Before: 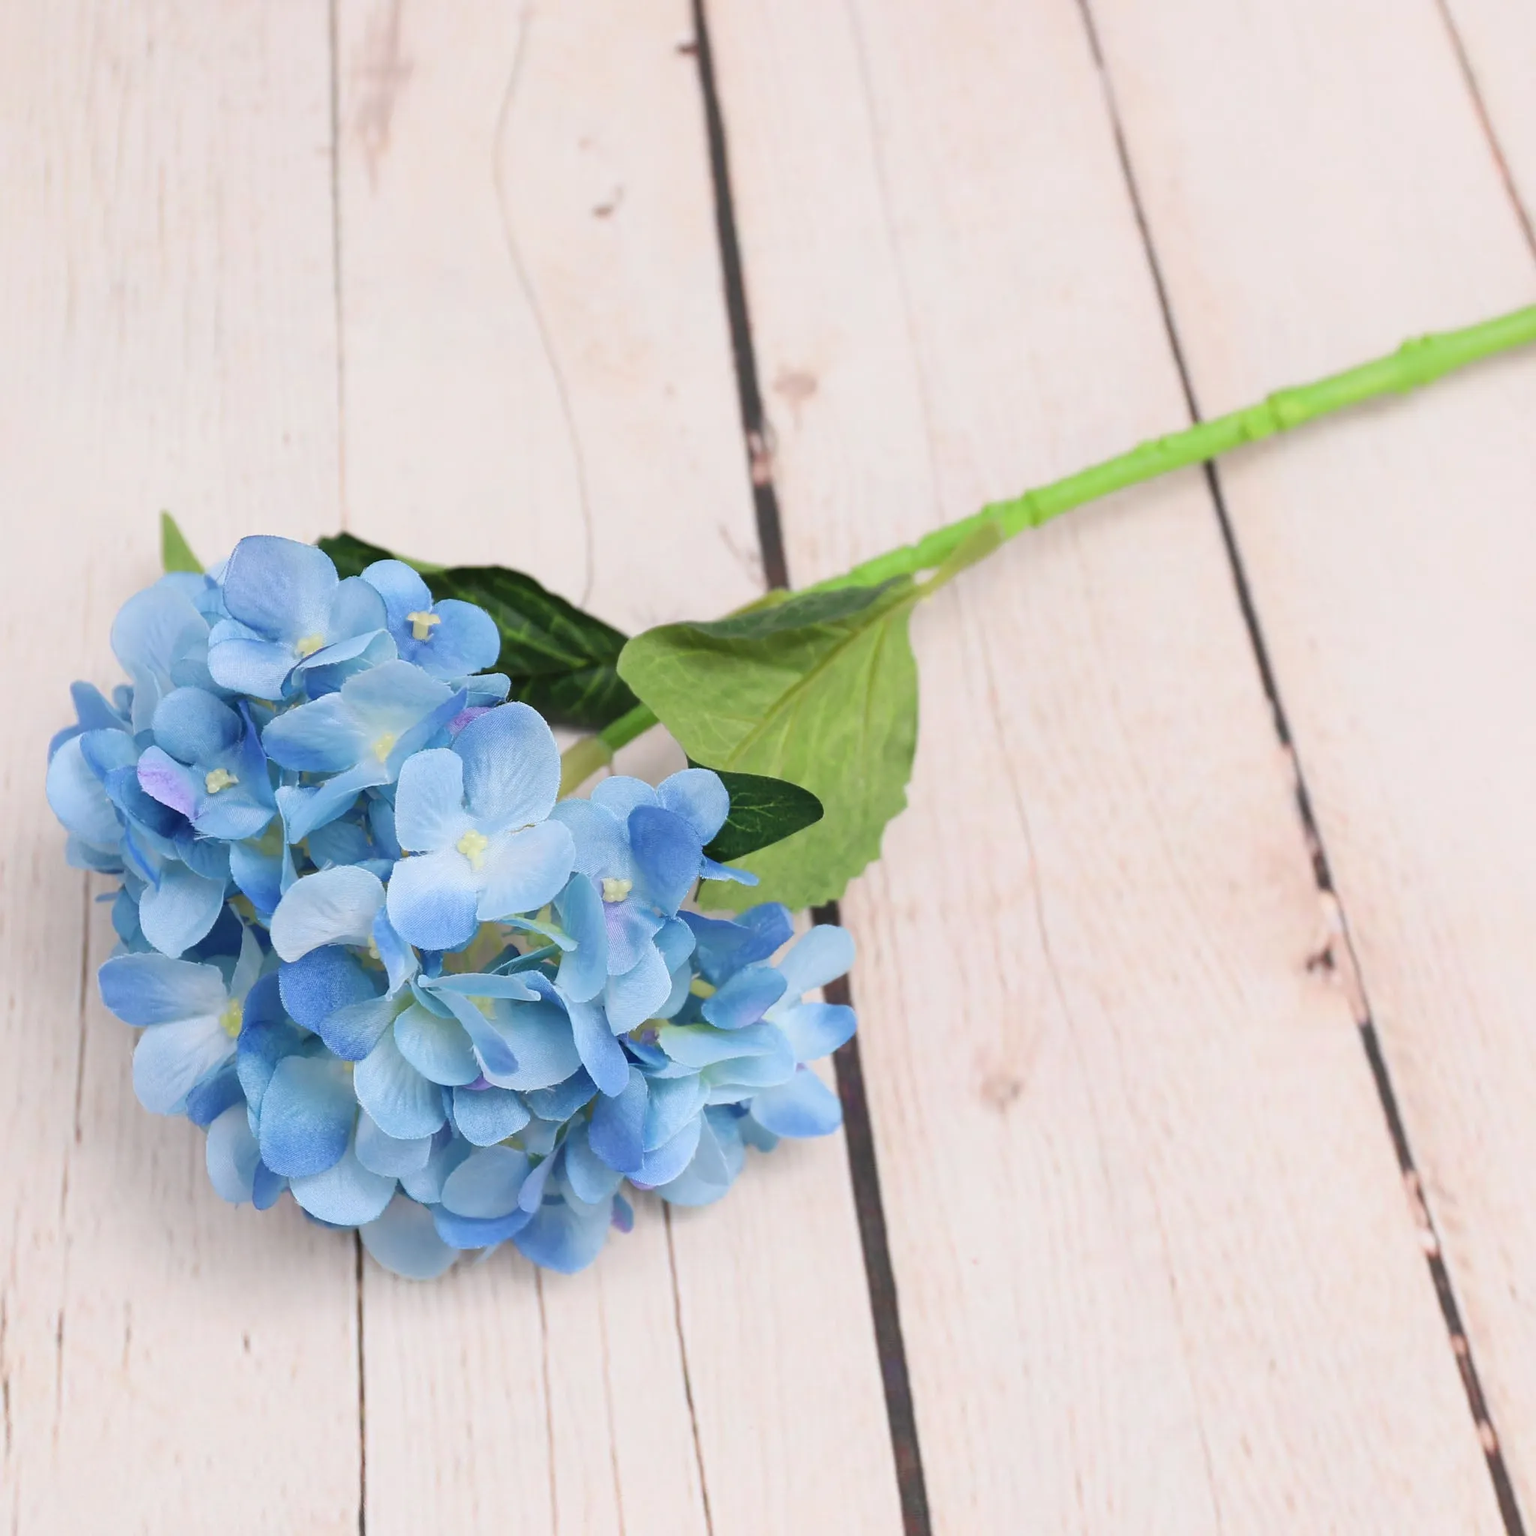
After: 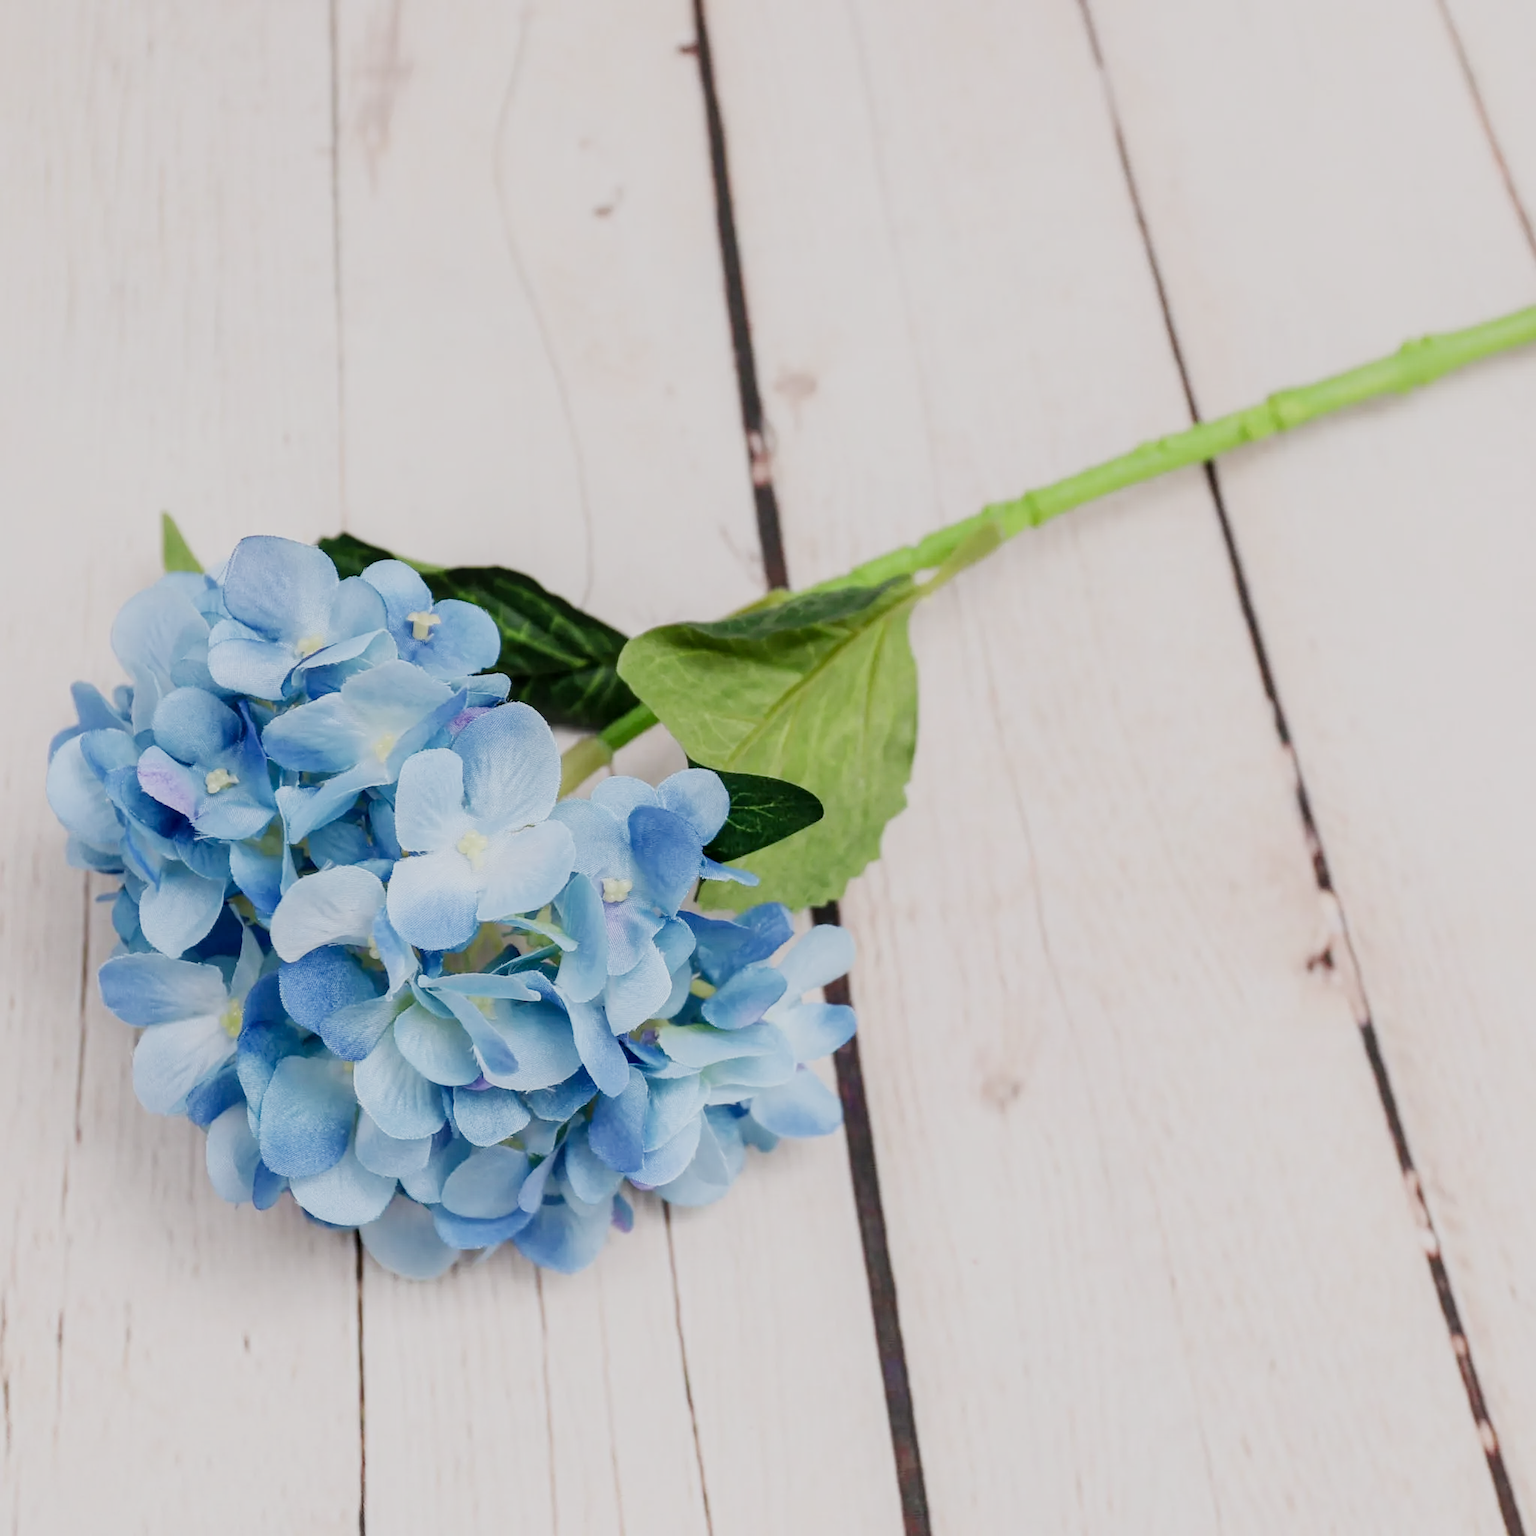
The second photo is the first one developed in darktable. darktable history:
sigmoid: skew -0.2, preserve hue 0%, red attenuation 0.1, red rotation 0.035, green attenuation 0.1, green rotation -0.017, blue attenuation 0.15, blue rotation -0.052, base primaries Rec2020
local contrast: on, module defaults
